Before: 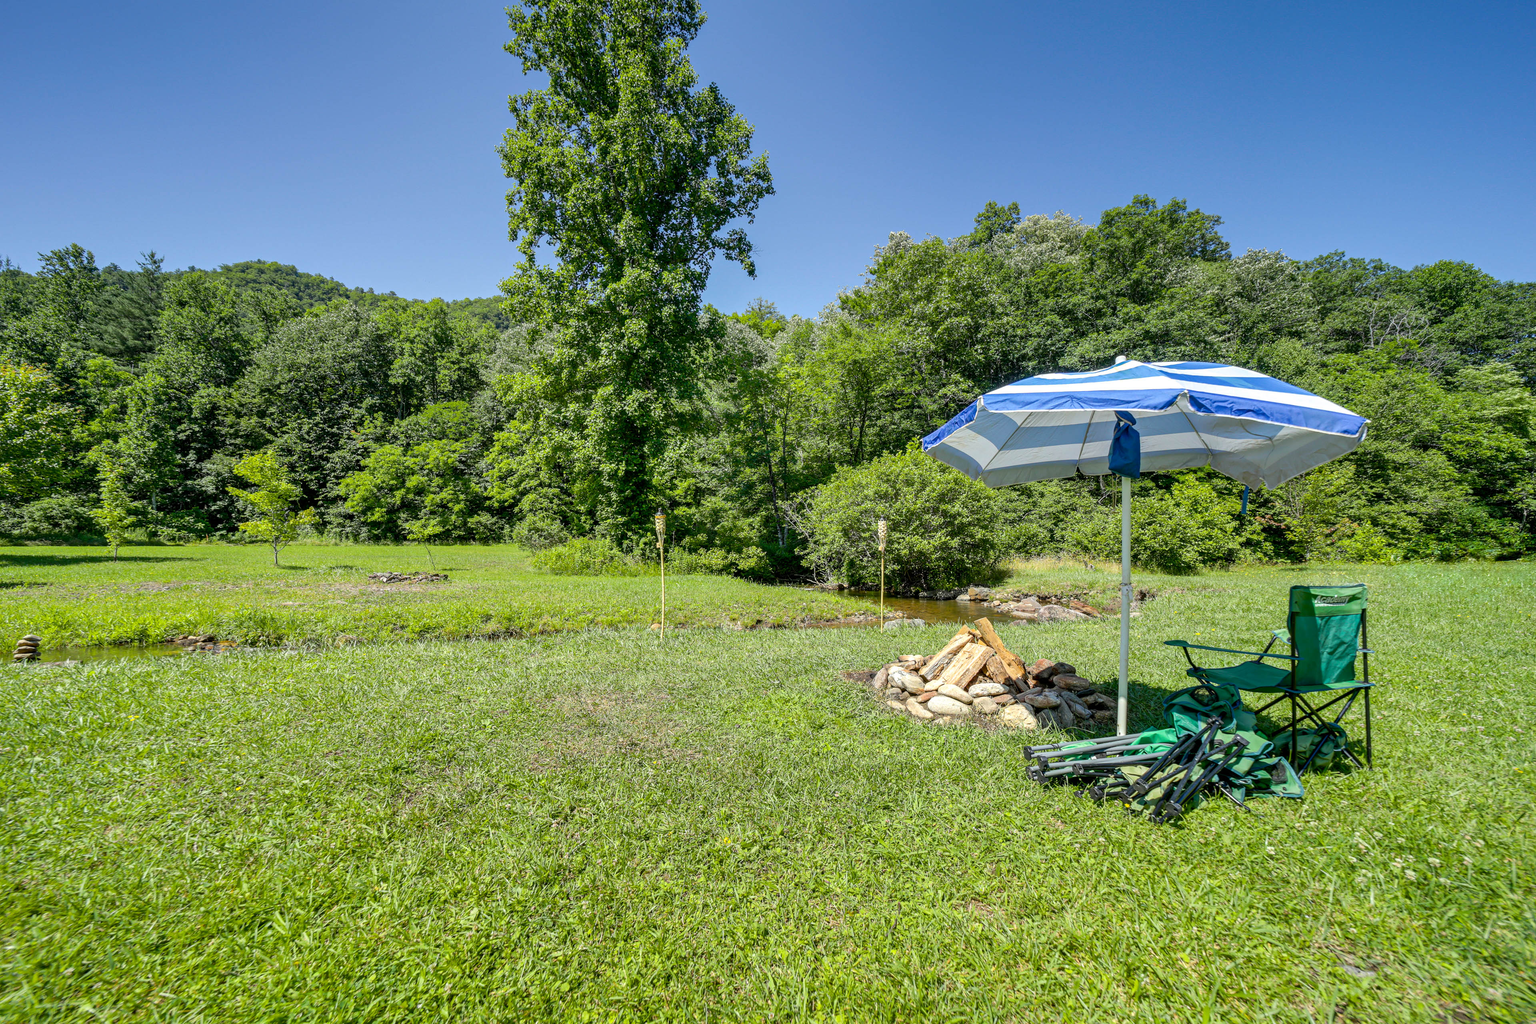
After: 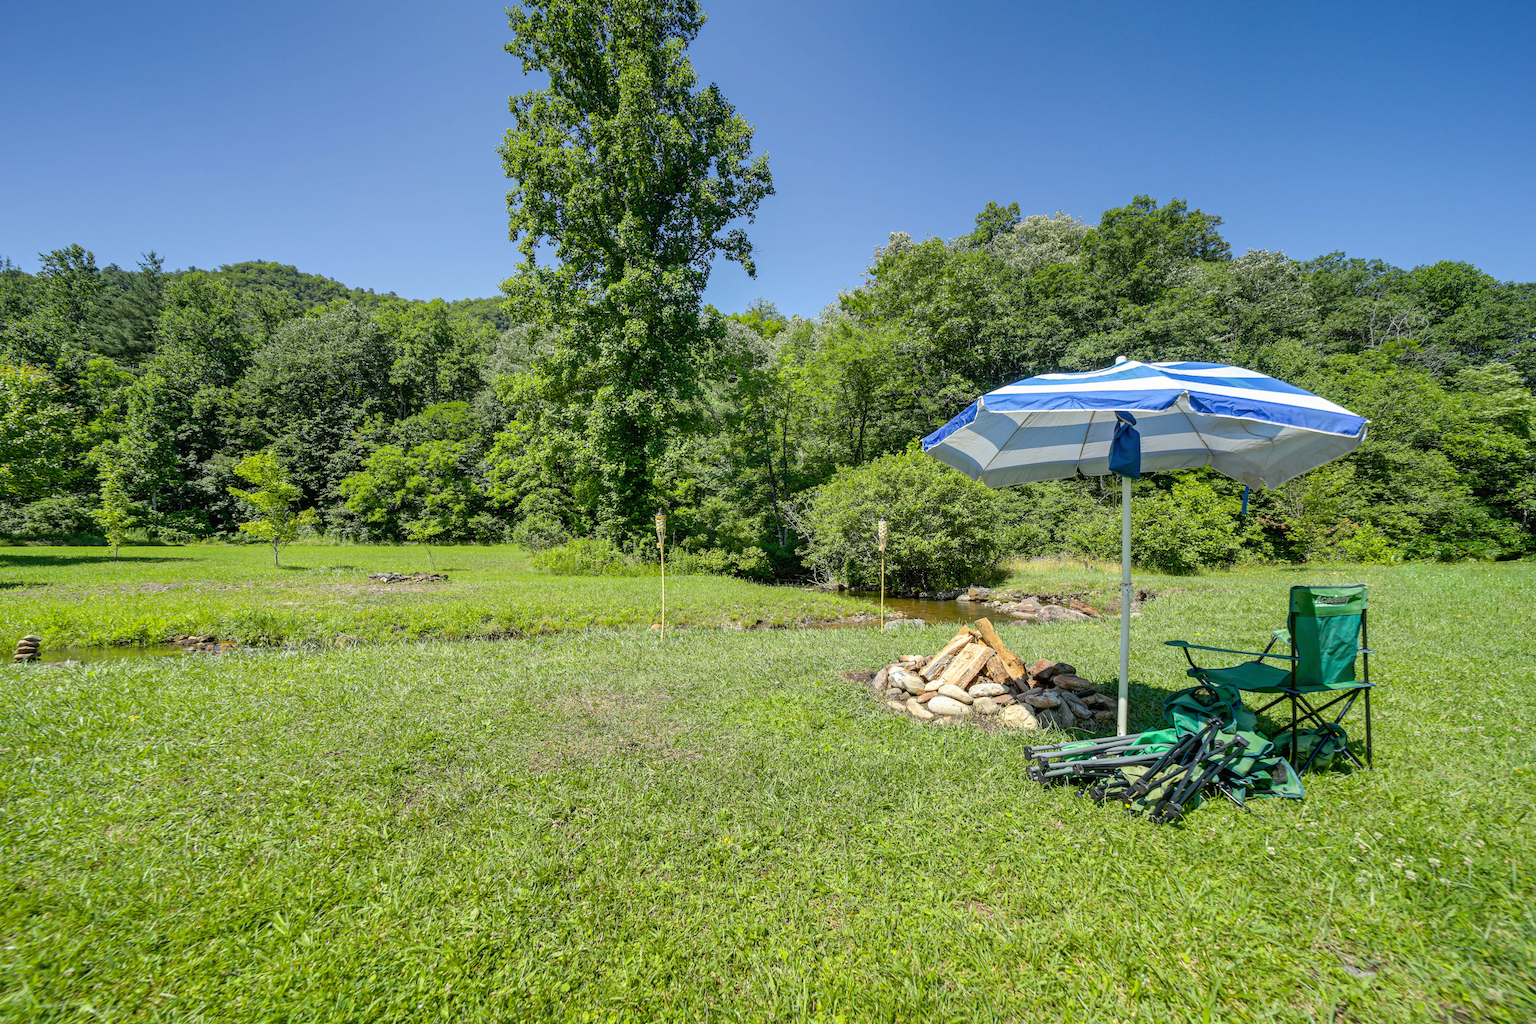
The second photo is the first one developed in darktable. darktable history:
local contrast: mode bilateral grid, contrast 99, coarseness 100, detail 90%, midtone range 0.2
tone equalizer: on, module defaults
